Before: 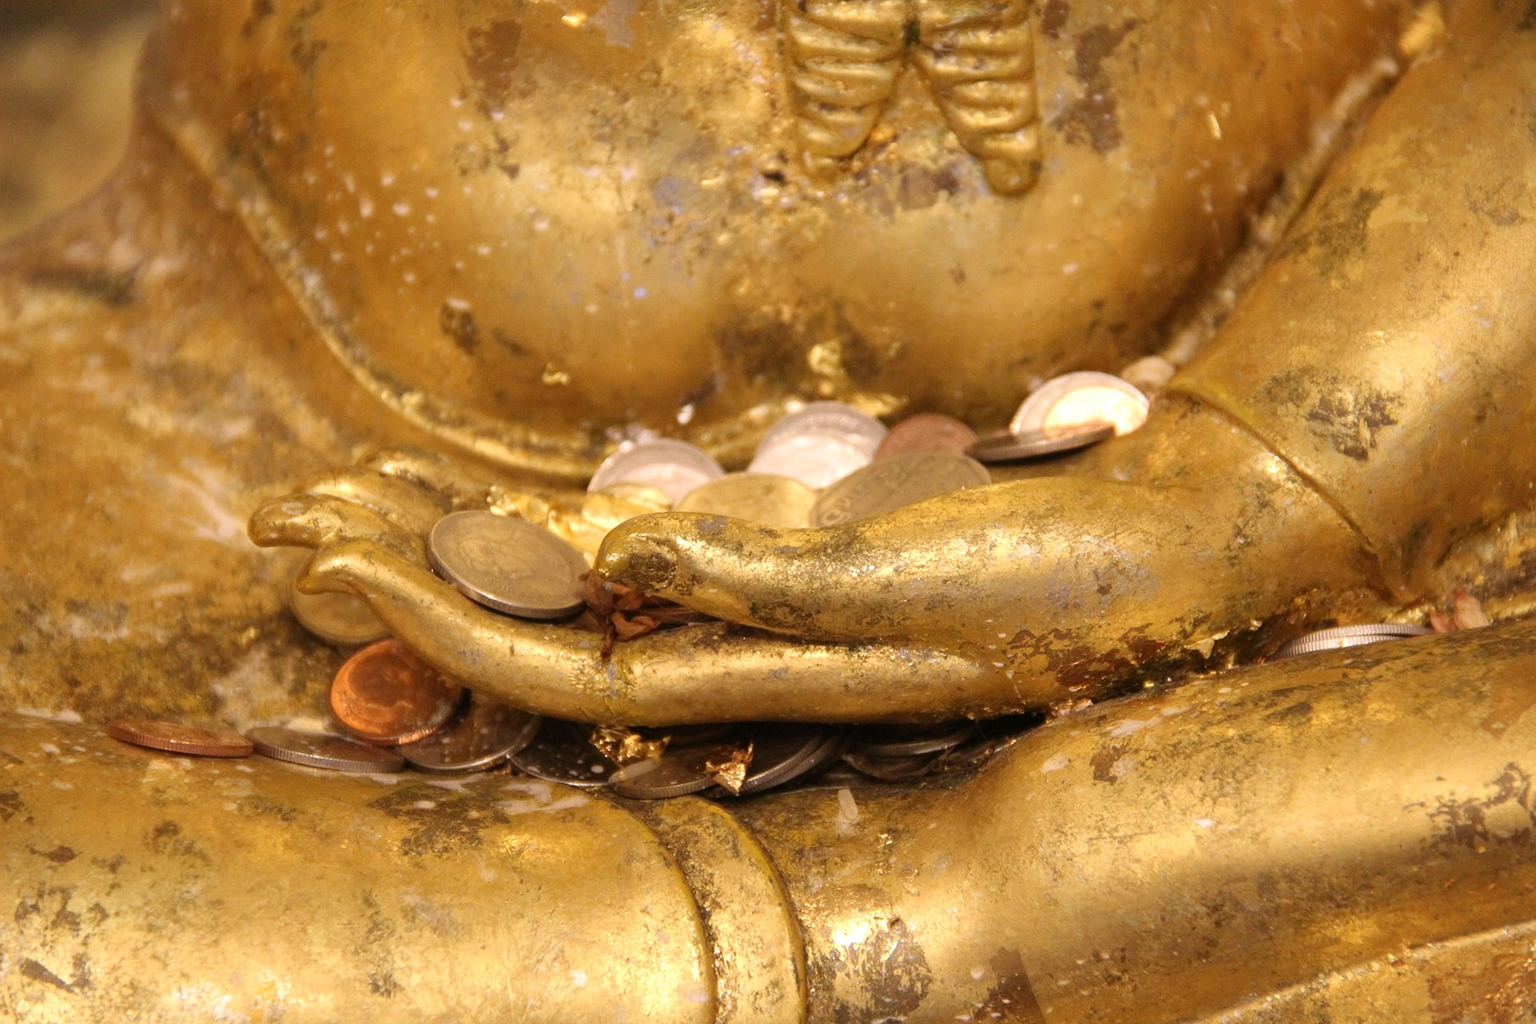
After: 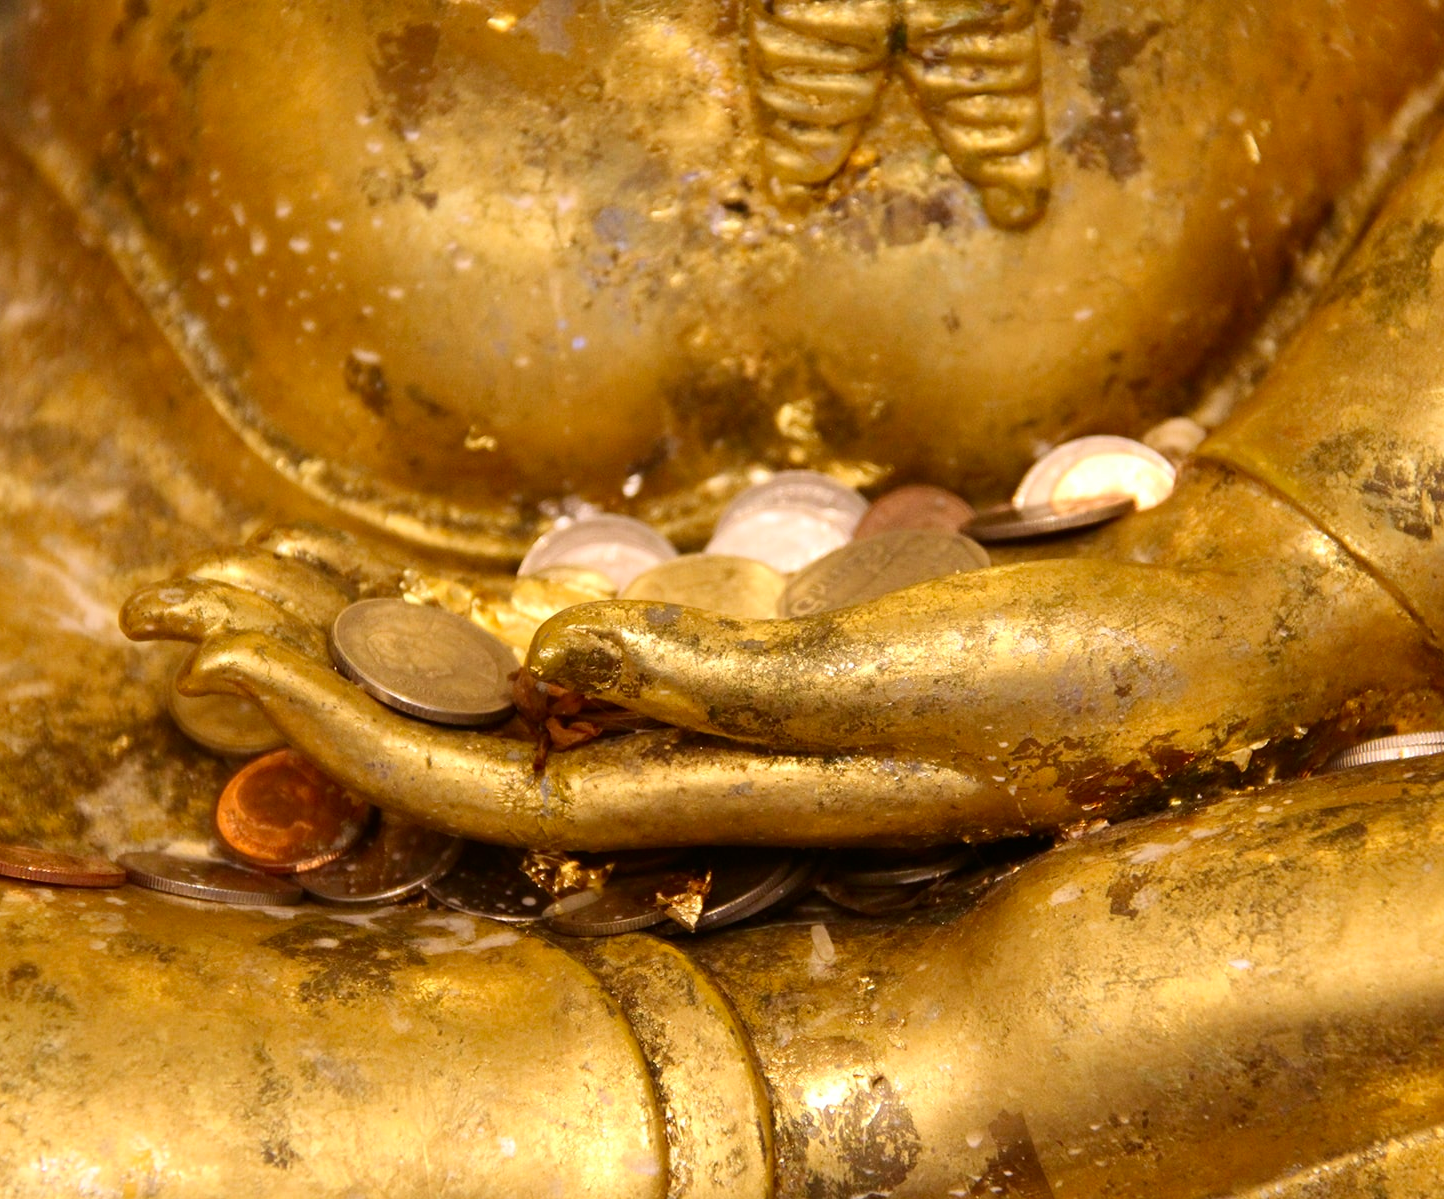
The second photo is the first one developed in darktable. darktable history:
crop and rotate: left 9.537%, right 10.189%
contrast brightness saturation: contrast 0.125, brightness -0.064, saturation 0.162
